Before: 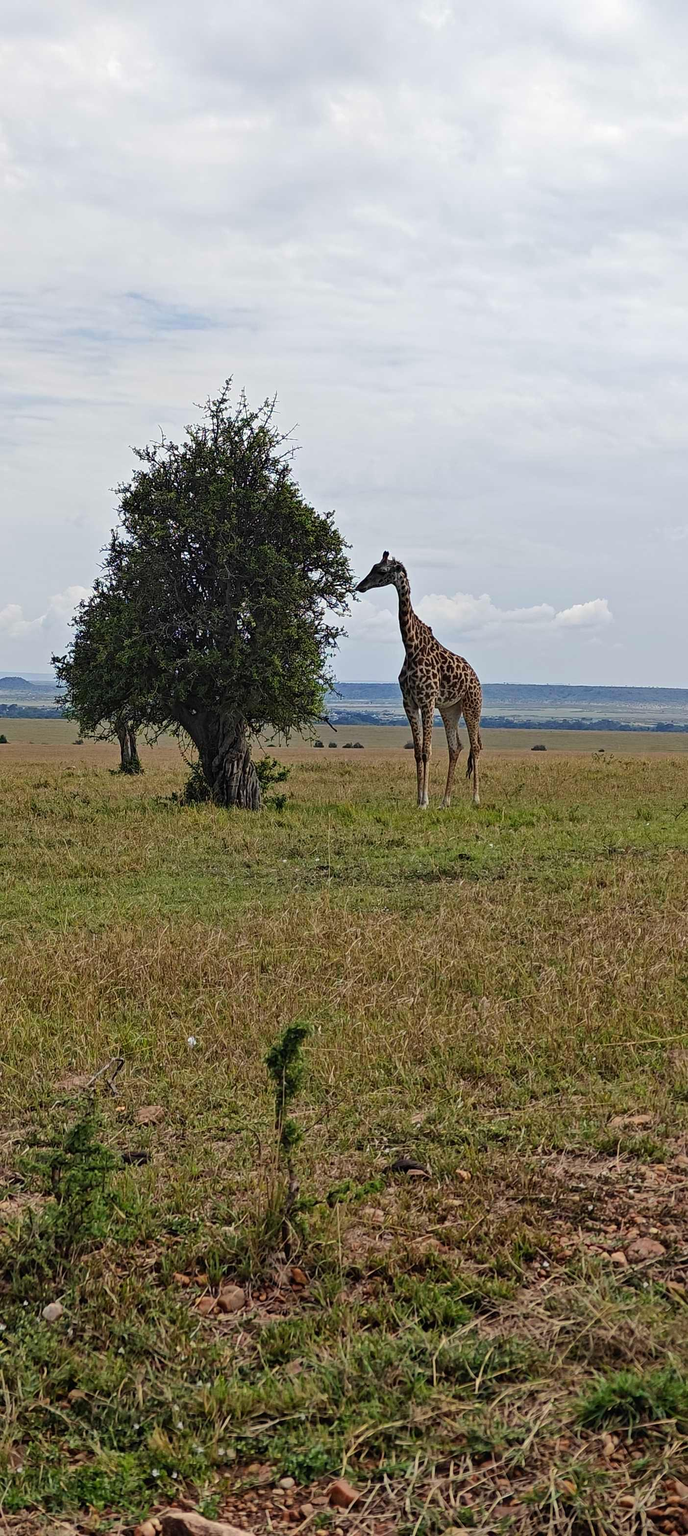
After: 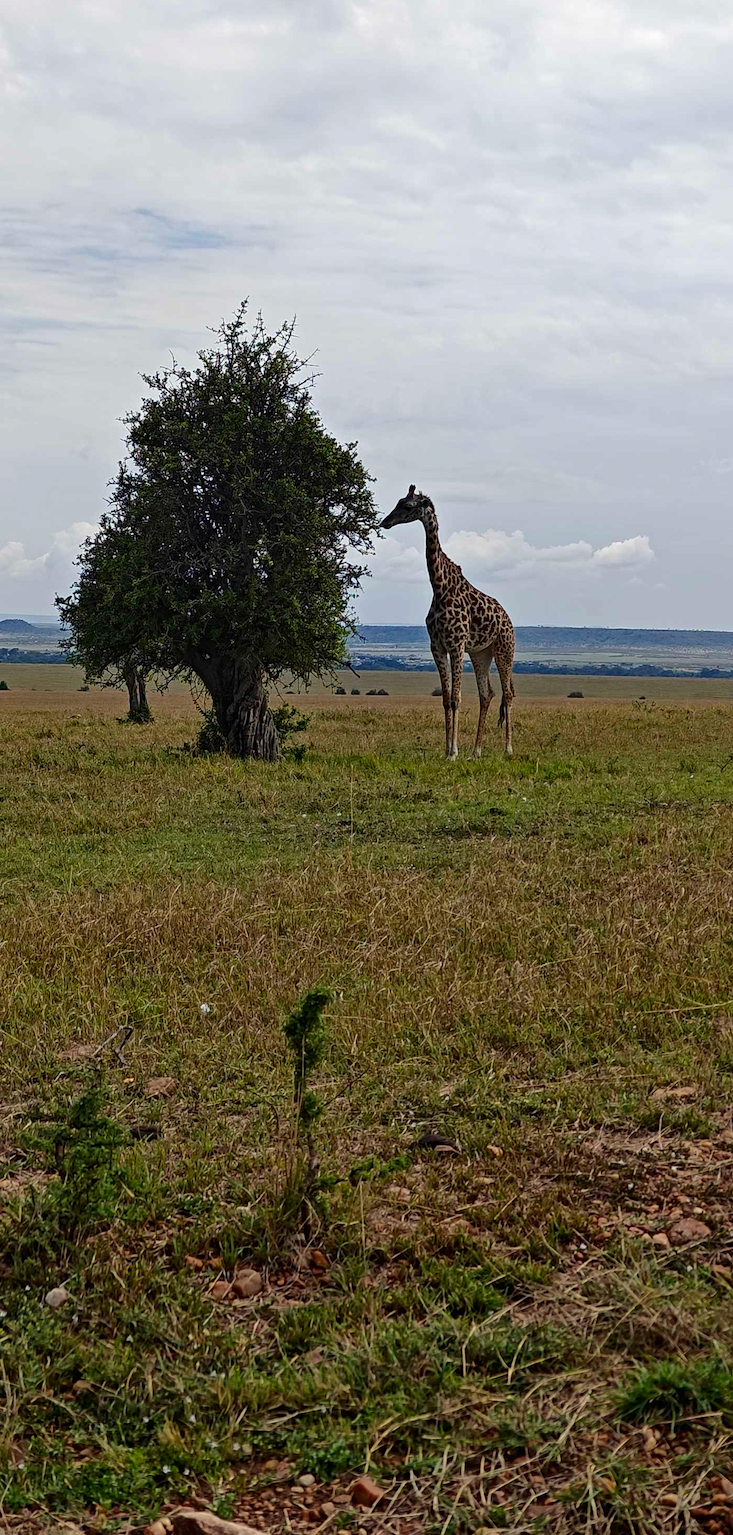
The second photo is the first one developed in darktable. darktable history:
contrast brightness saturation: contrast 0.07, brightness -0.132, saturation 0.053
crop and rotate: top 6.348%
